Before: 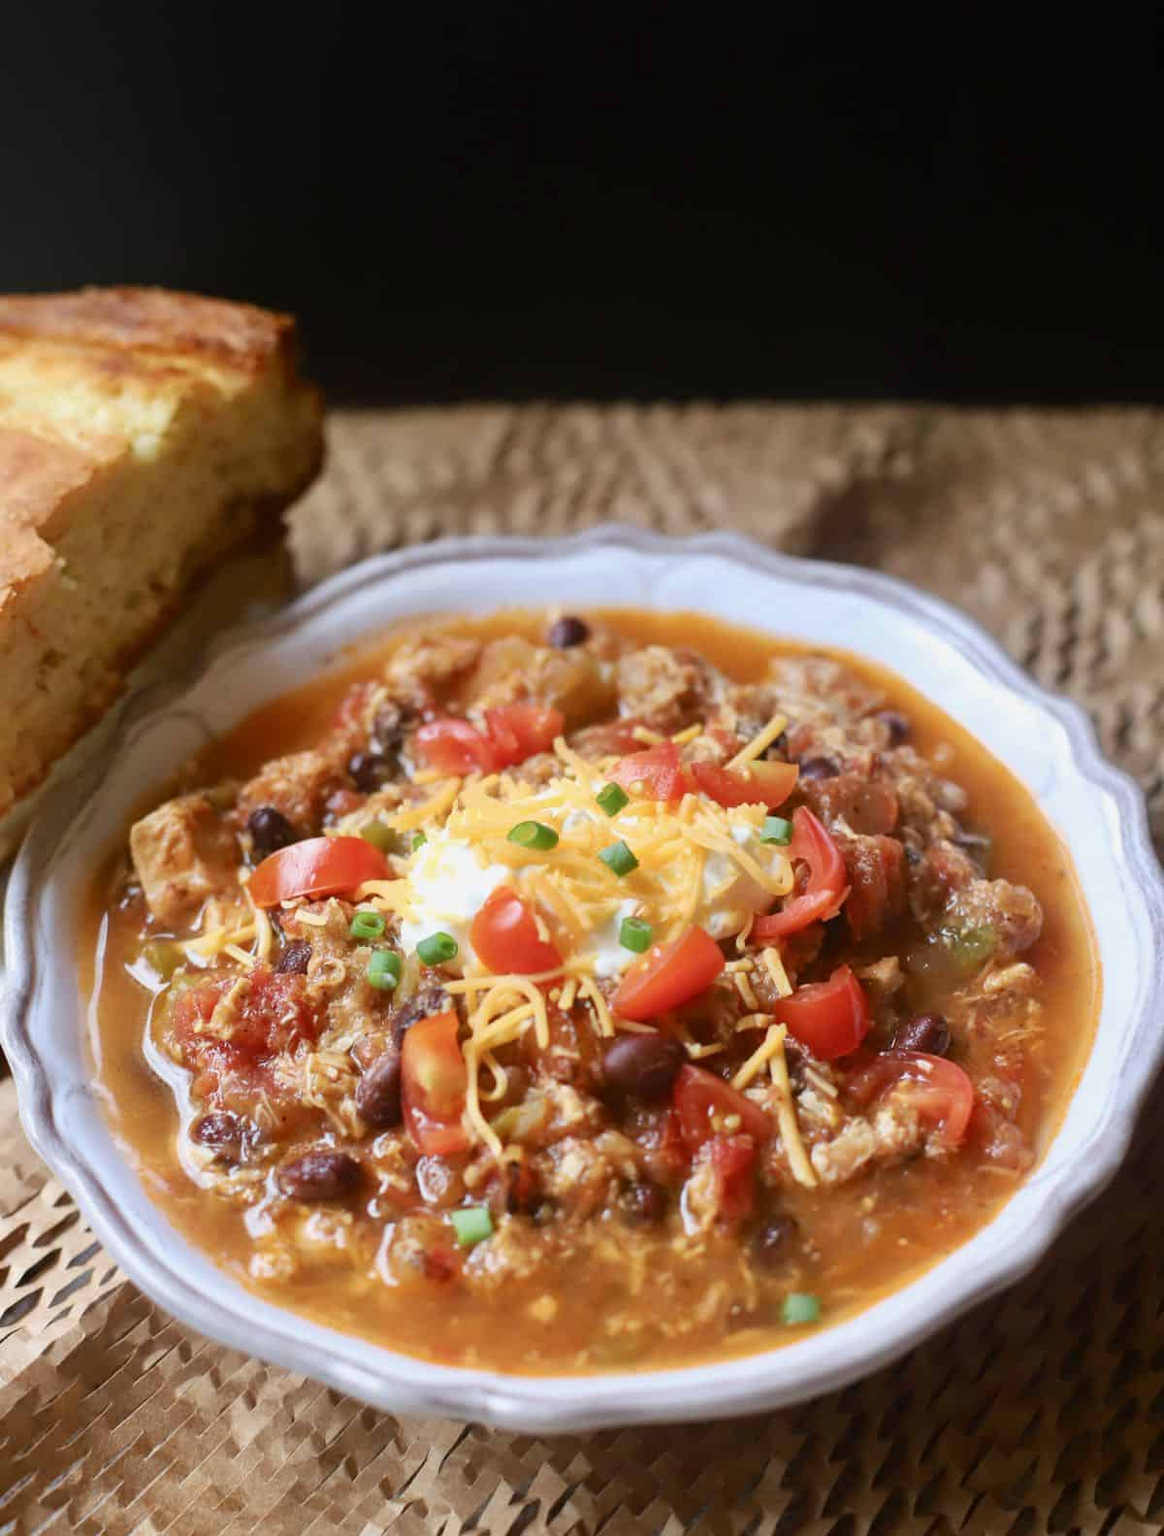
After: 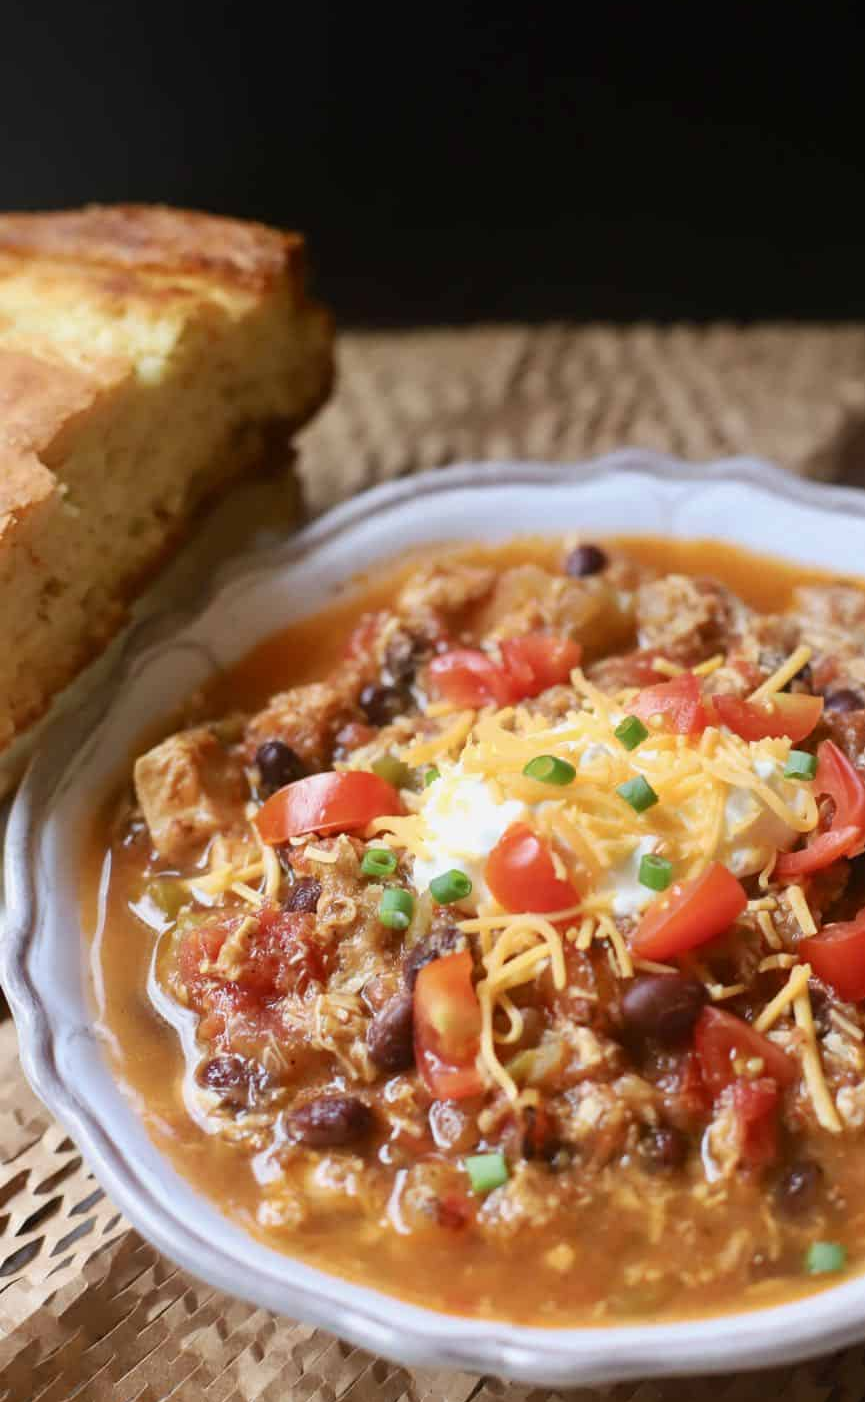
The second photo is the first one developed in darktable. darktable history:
crop: top 5.766%, right 27.858%, bottom 5.657%
